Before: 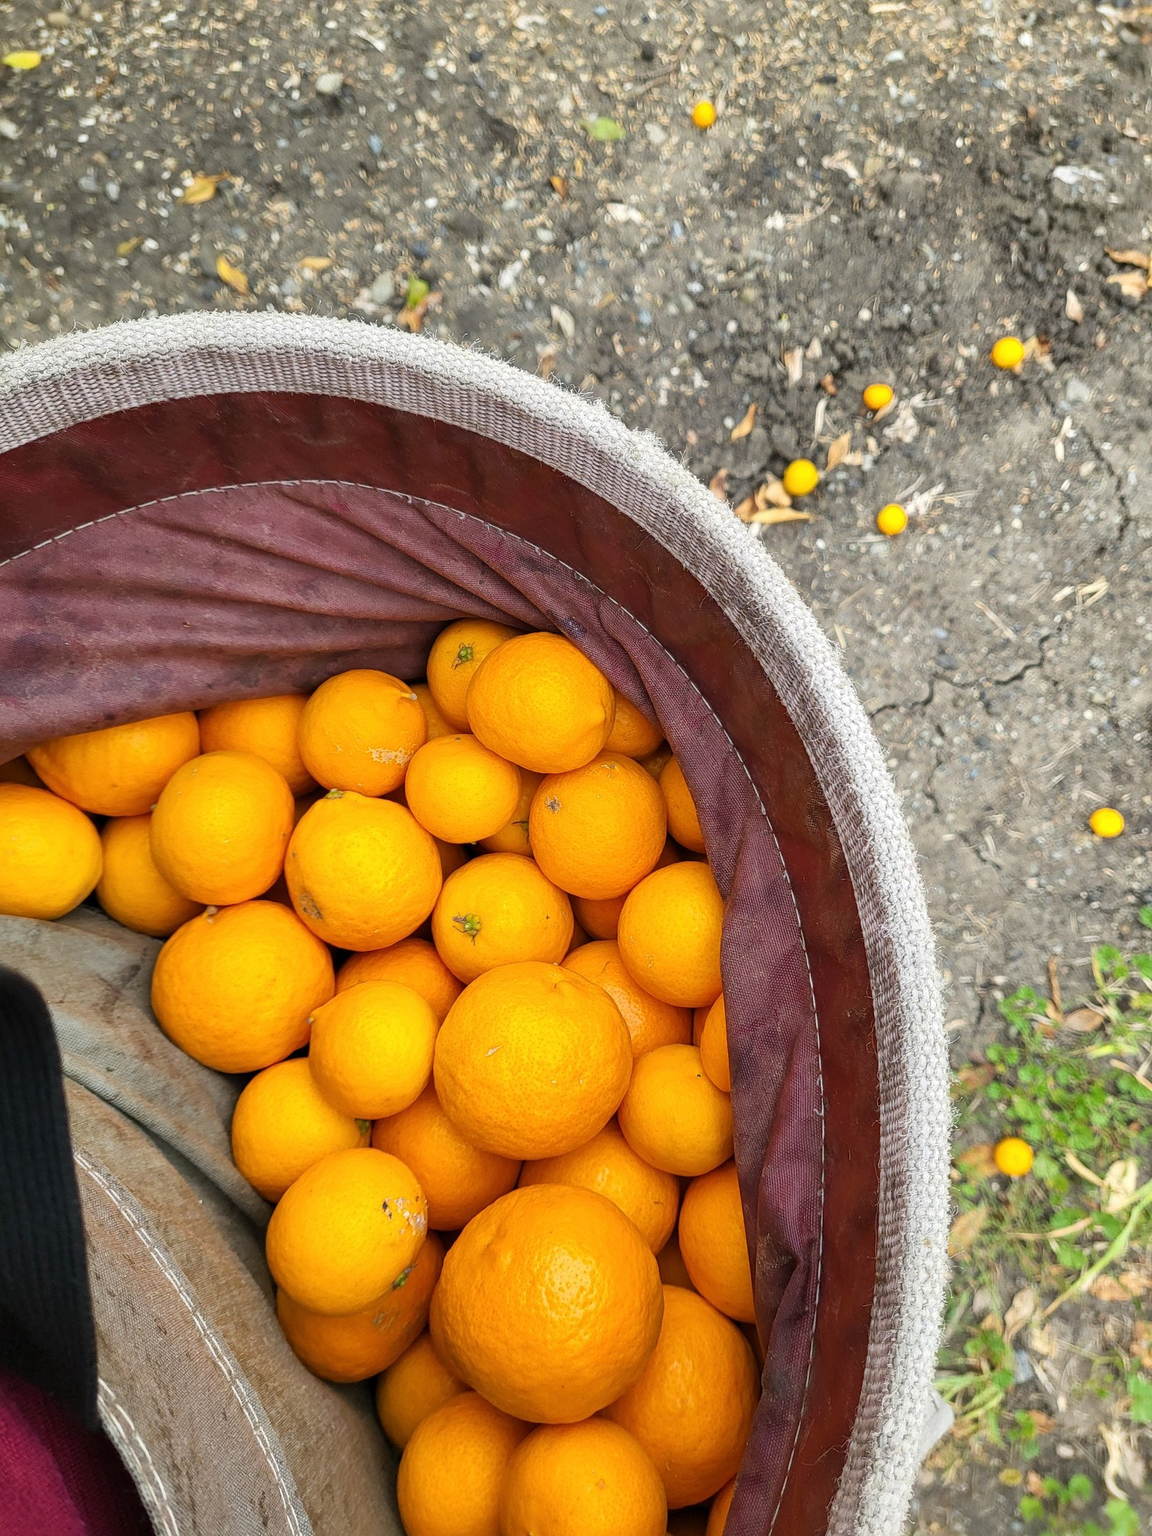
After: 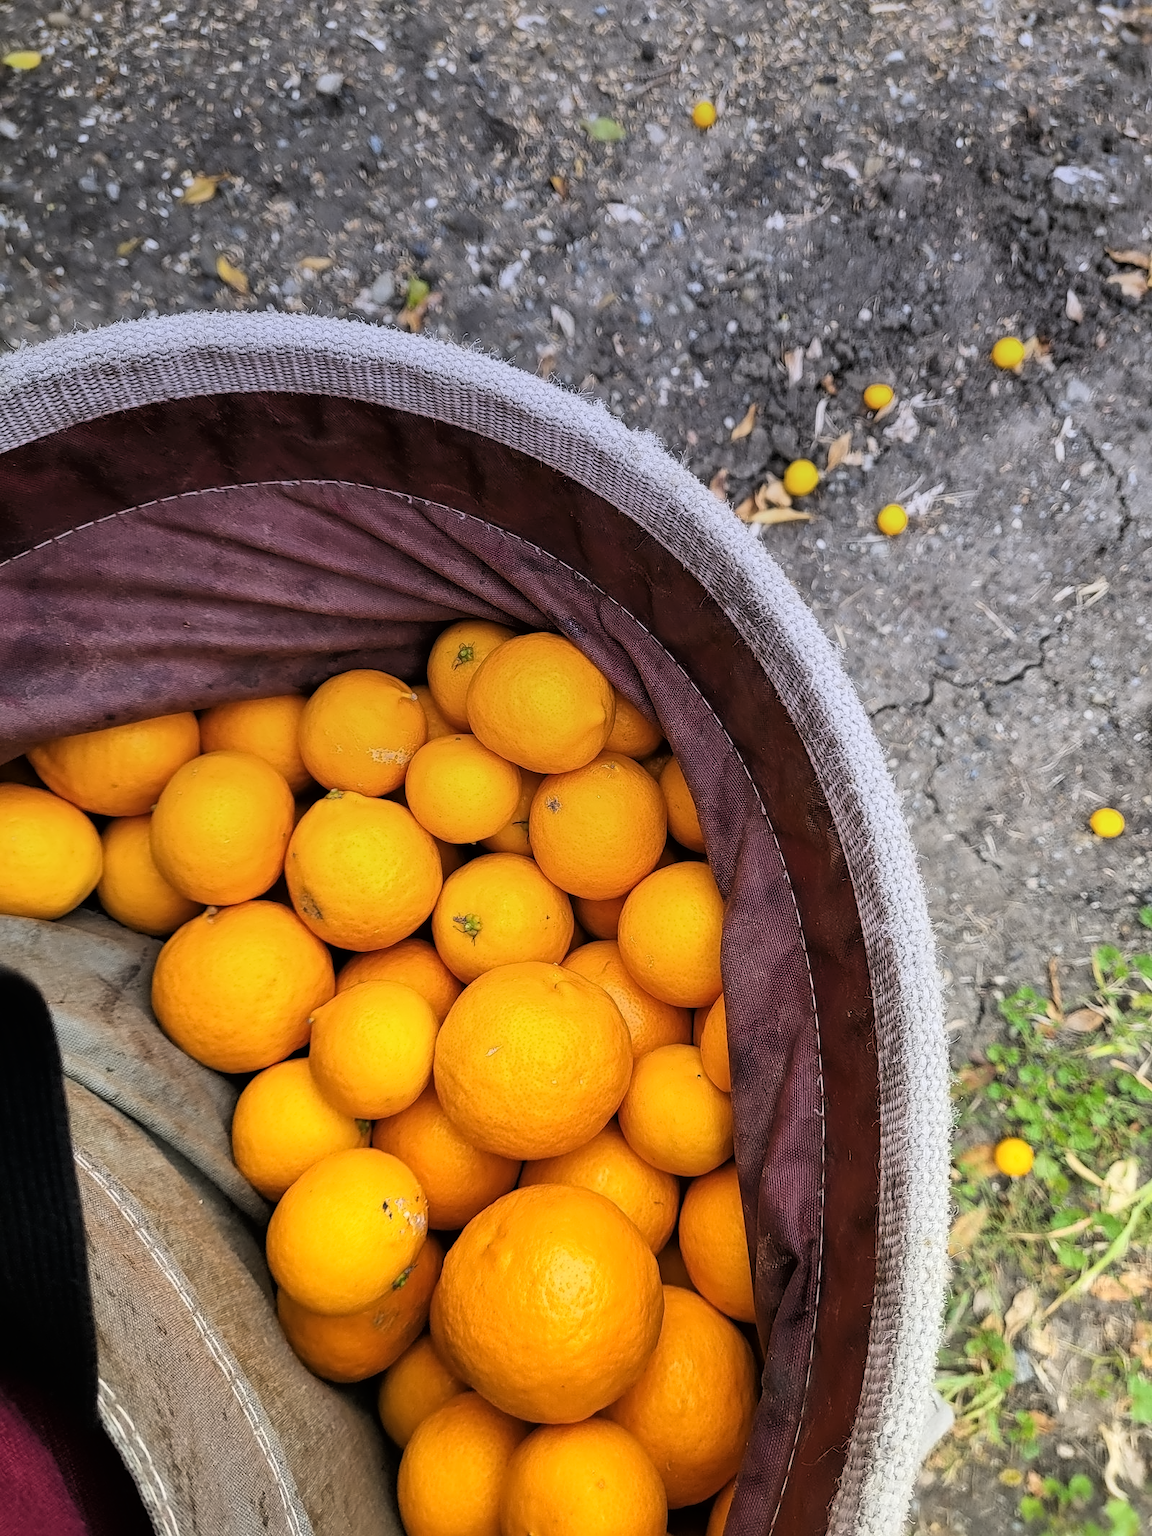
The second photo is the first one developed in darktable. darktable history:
tone curve: curves: ch0 [(0, 0) (0.118, 0.034) (0.182, 0.124) (0.265, 0.214) (0.504, 0.508) (0.783, 0.825) (1, 1)], color space Lab, linked channels, preserve colors none
graduated density: hue 238.83°, saturation 50%
contrast equalizer: y [[0.5 ×4, 0.525, 0.667], [0.5 ×6], [0.5 ×6], [0 ×4, 0.042, 0], [0, 0, 0.004, 0.1, 0.191, 0.131]]
